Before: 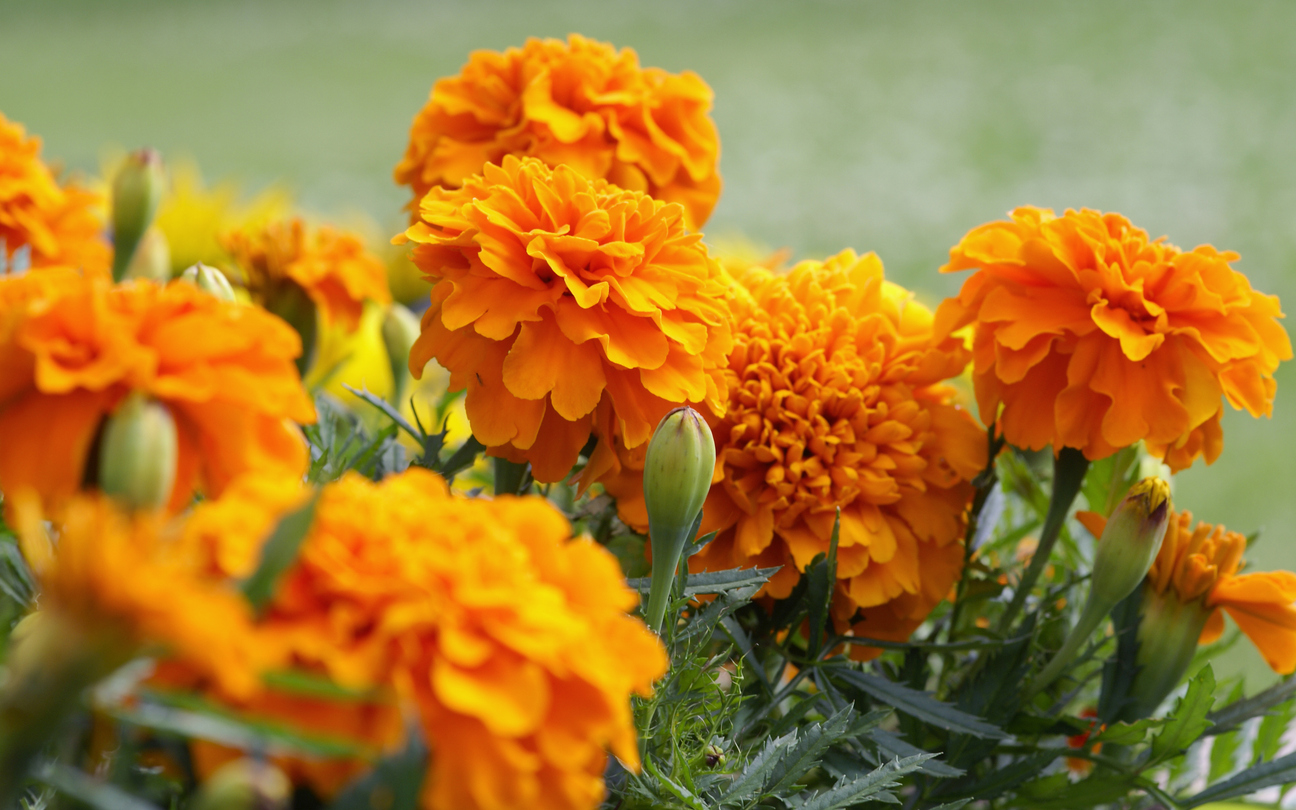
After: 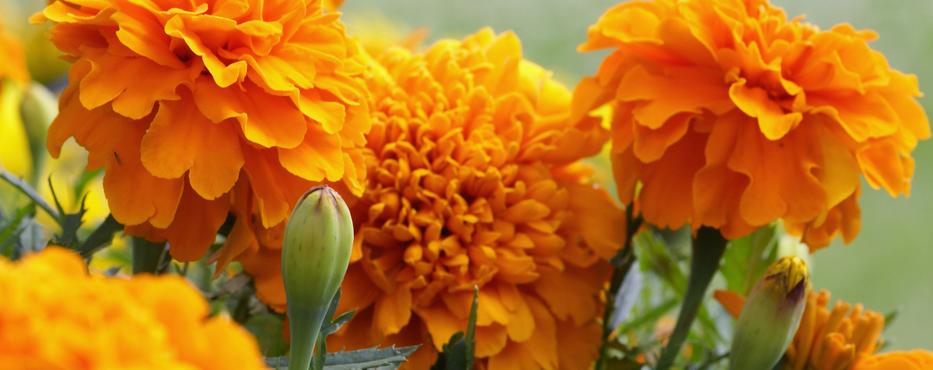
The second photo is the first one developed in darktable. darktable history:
crop and rotate: left 27.953%, top 27.389%, bottom 26.912%
